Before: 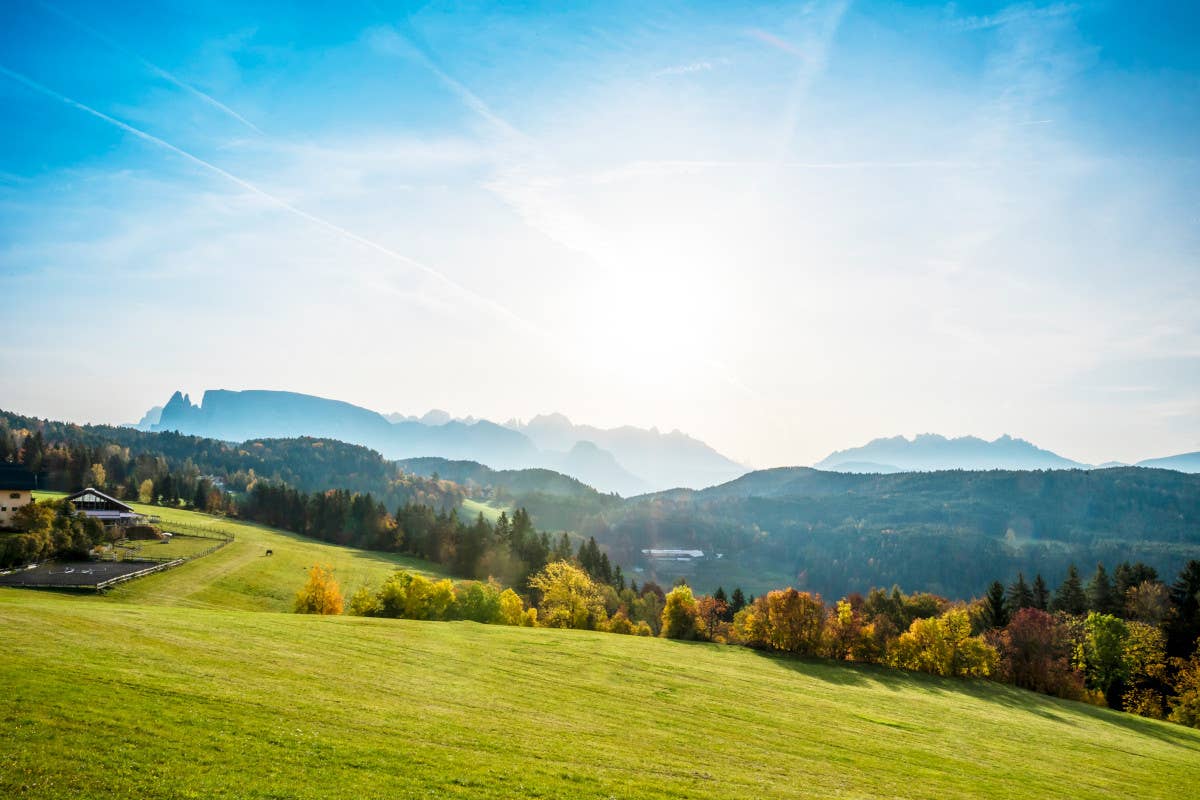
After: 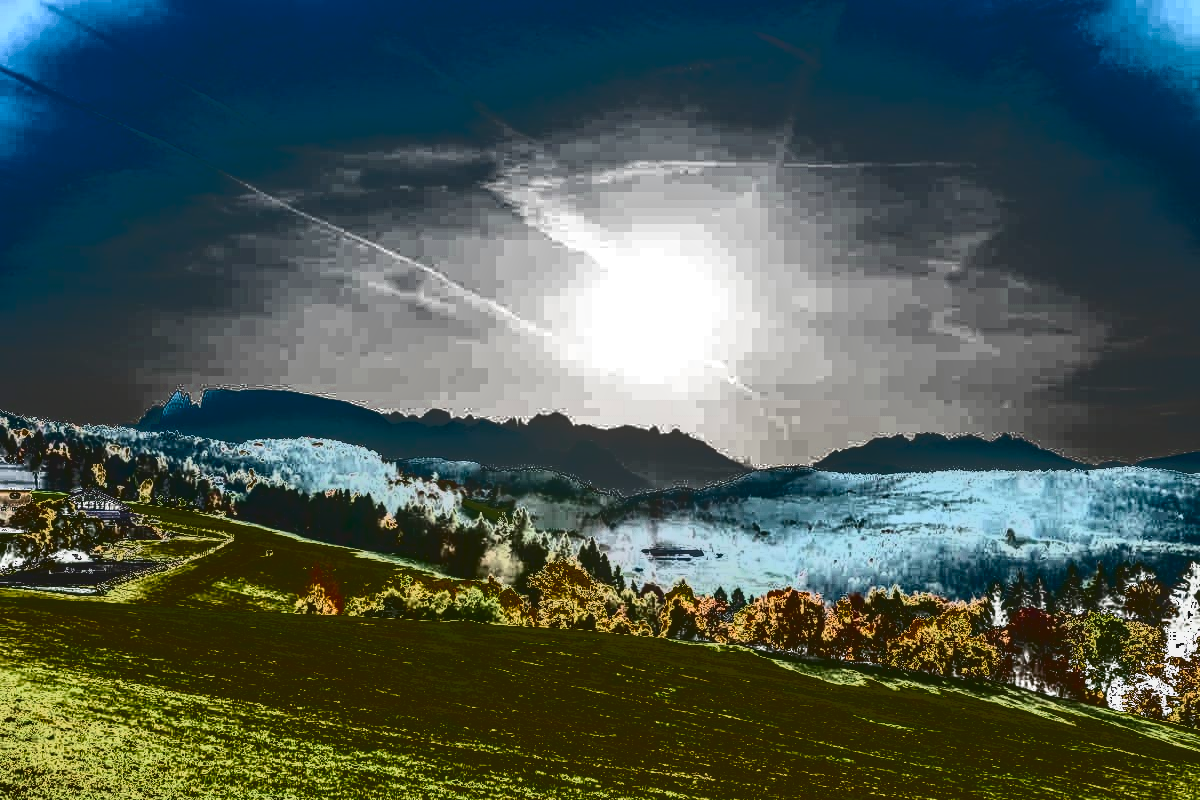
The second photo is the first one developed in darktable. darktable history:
tone curve: curves: ch0 [(0, 0) (0.003, 0.99) (0.011, 0.983) (0.025, 0.934) (0.044, 0.719) (0.069, 0.382) (0.1, 0.204) (0.136, 0.093) (0.177, 0.094) (0.224, 0.093) (0.277, 0.098) (0.335, 0.214) (0.399, 0.616) (0.468, 0.827) (0.543, 0.464) (0.623, 0.145) (0.709, 0.127) (0.801, 0.187) (0.898, 0.203) (1, 1)], color space Lab, independent channels, preserve colors none
tone equalizer: edges refinement/feathering 500, mask exposure compensation -1.57 EV, preserve details no
local contrast: detail 130%
